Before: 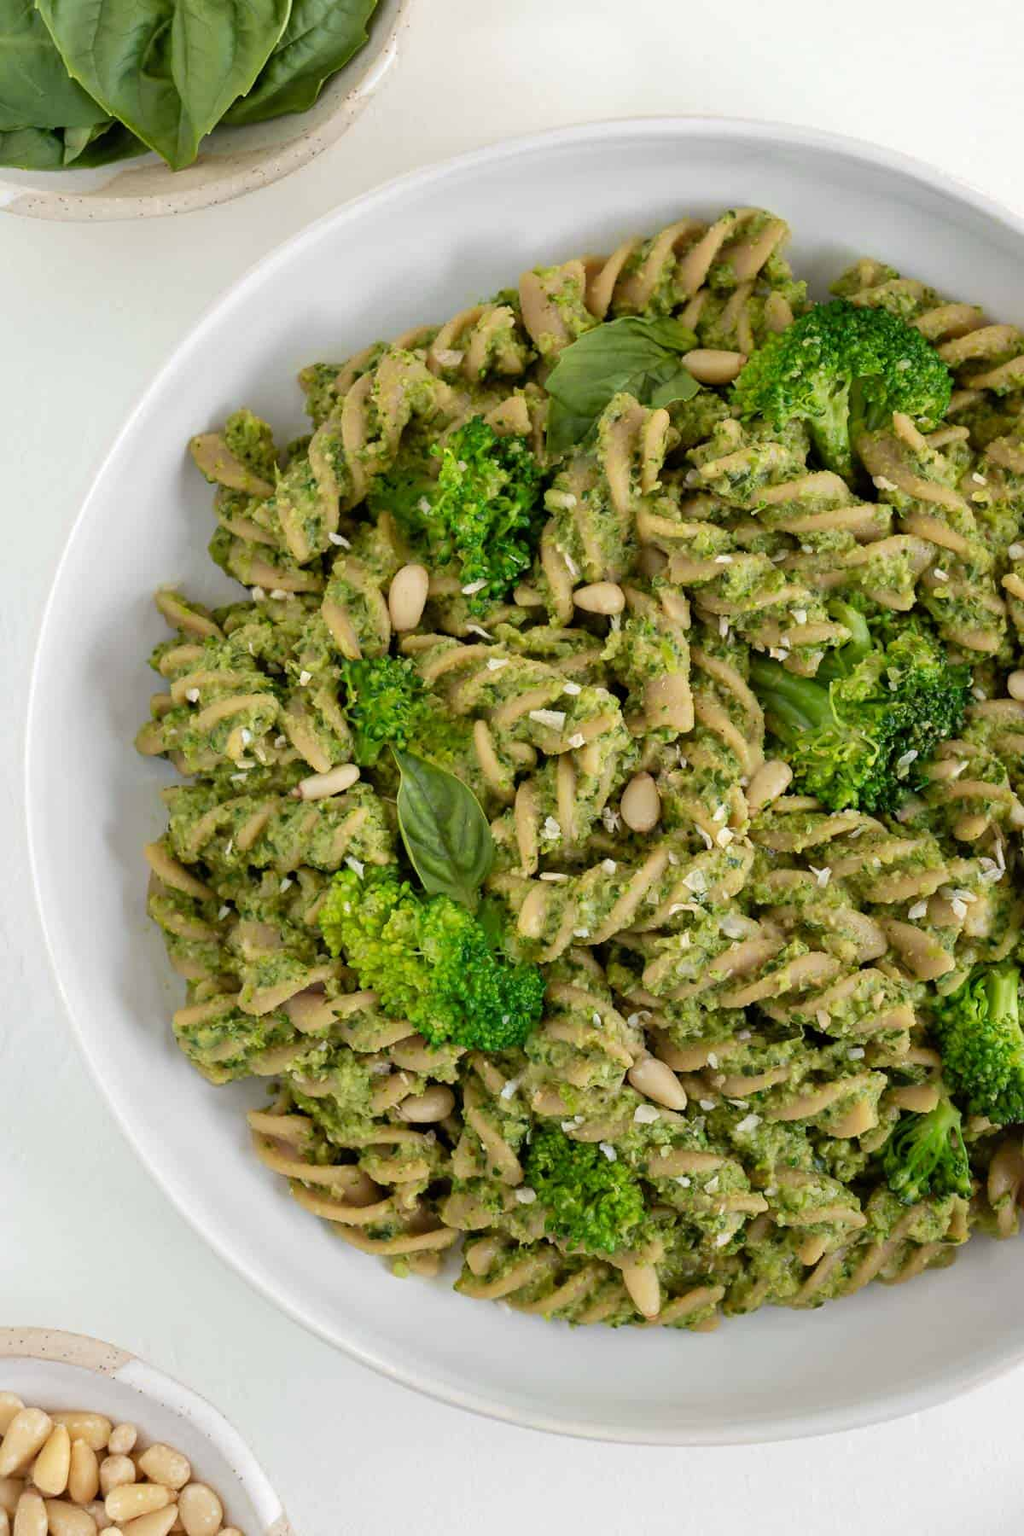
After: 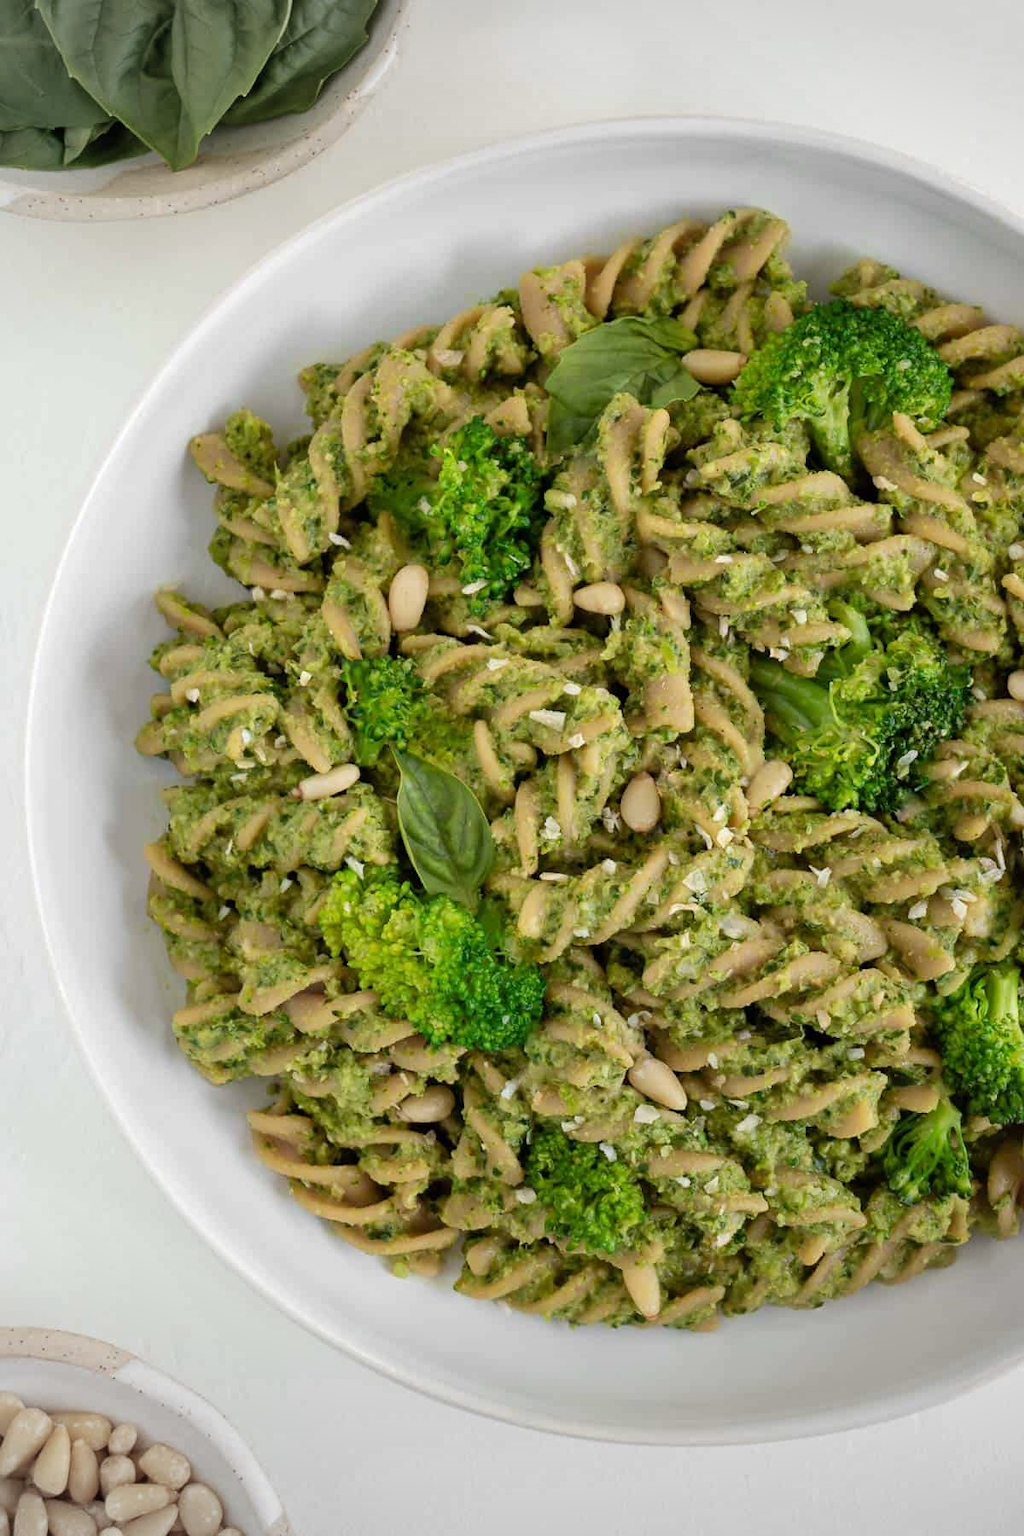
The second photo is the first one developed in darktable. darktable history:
vignetting: fall-off start 100%, brightness -0.282, width/height ratio 1.31
